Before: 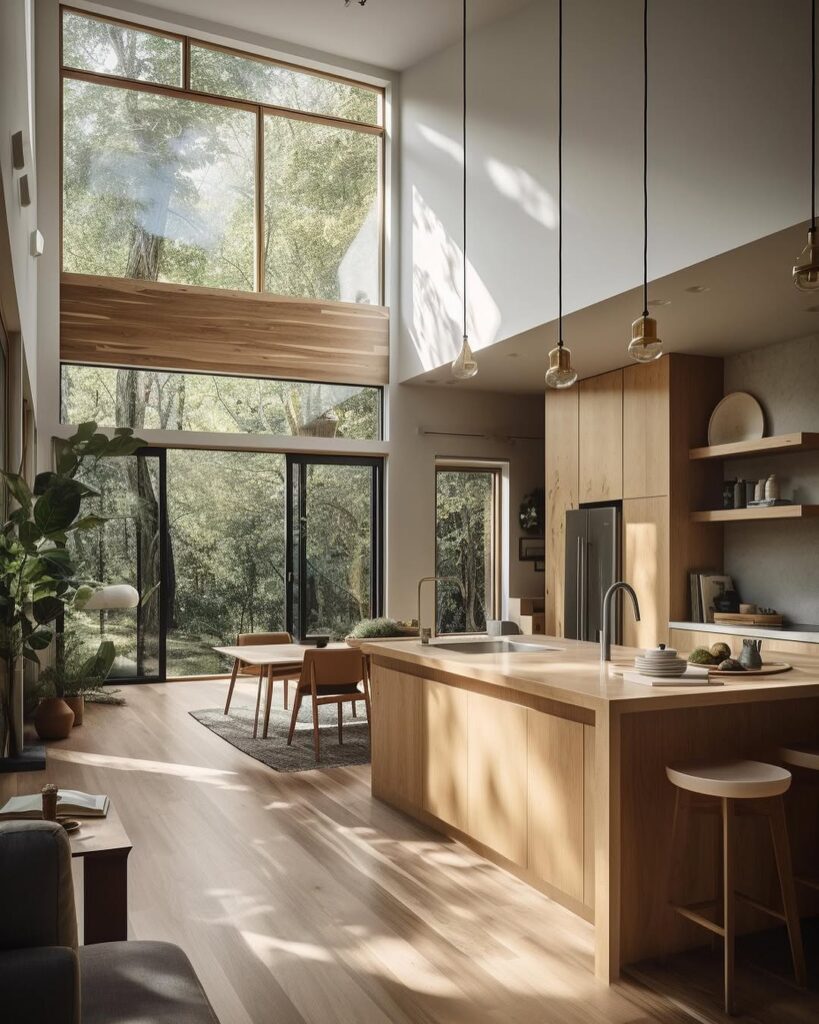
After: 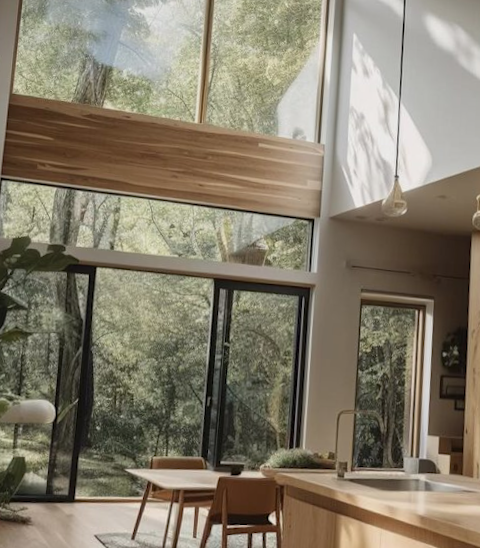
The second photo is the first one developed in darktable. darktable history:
exposure: exposure -0.242 EV, compensate highlight preservation false
rotate and perspective: rotation -1.68°, lens shift (vertical) -0.146, crop left 0.049, crop right 0.912, crop top 0.032, crop bottom 0.96
crop and rotate: angle -4.99°, left 2.122%, top 6.945%, right 27.566%, bottom 30.519%
